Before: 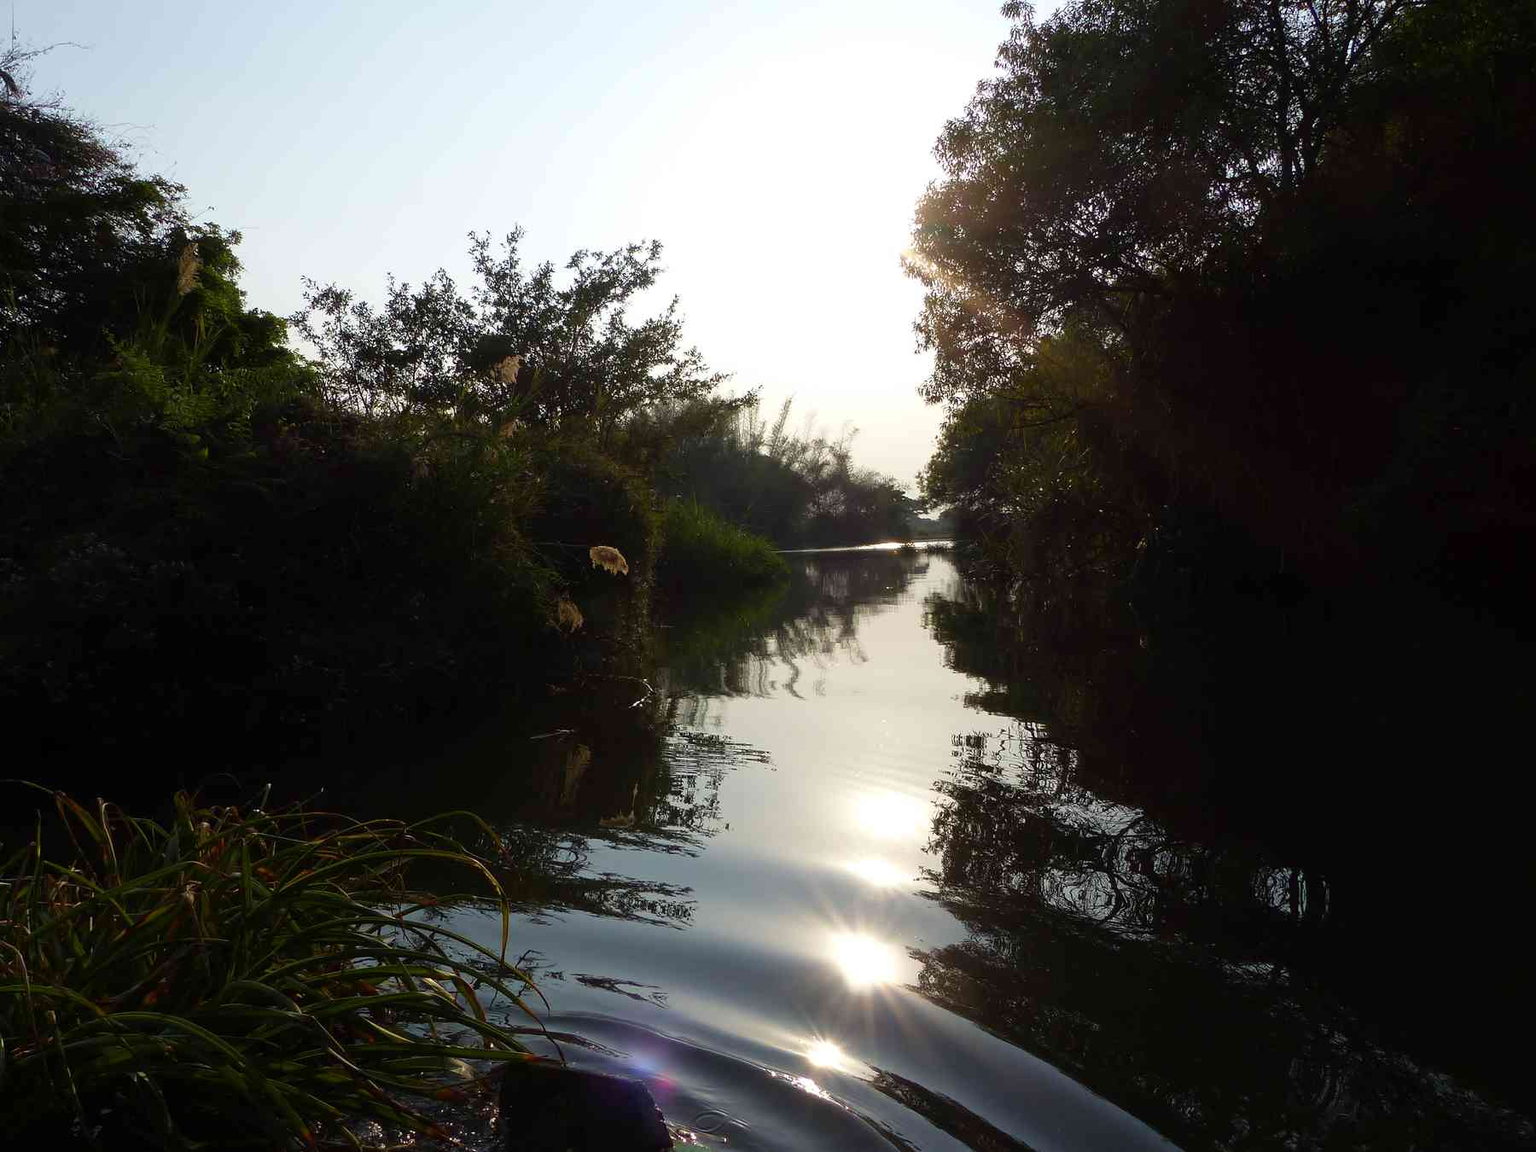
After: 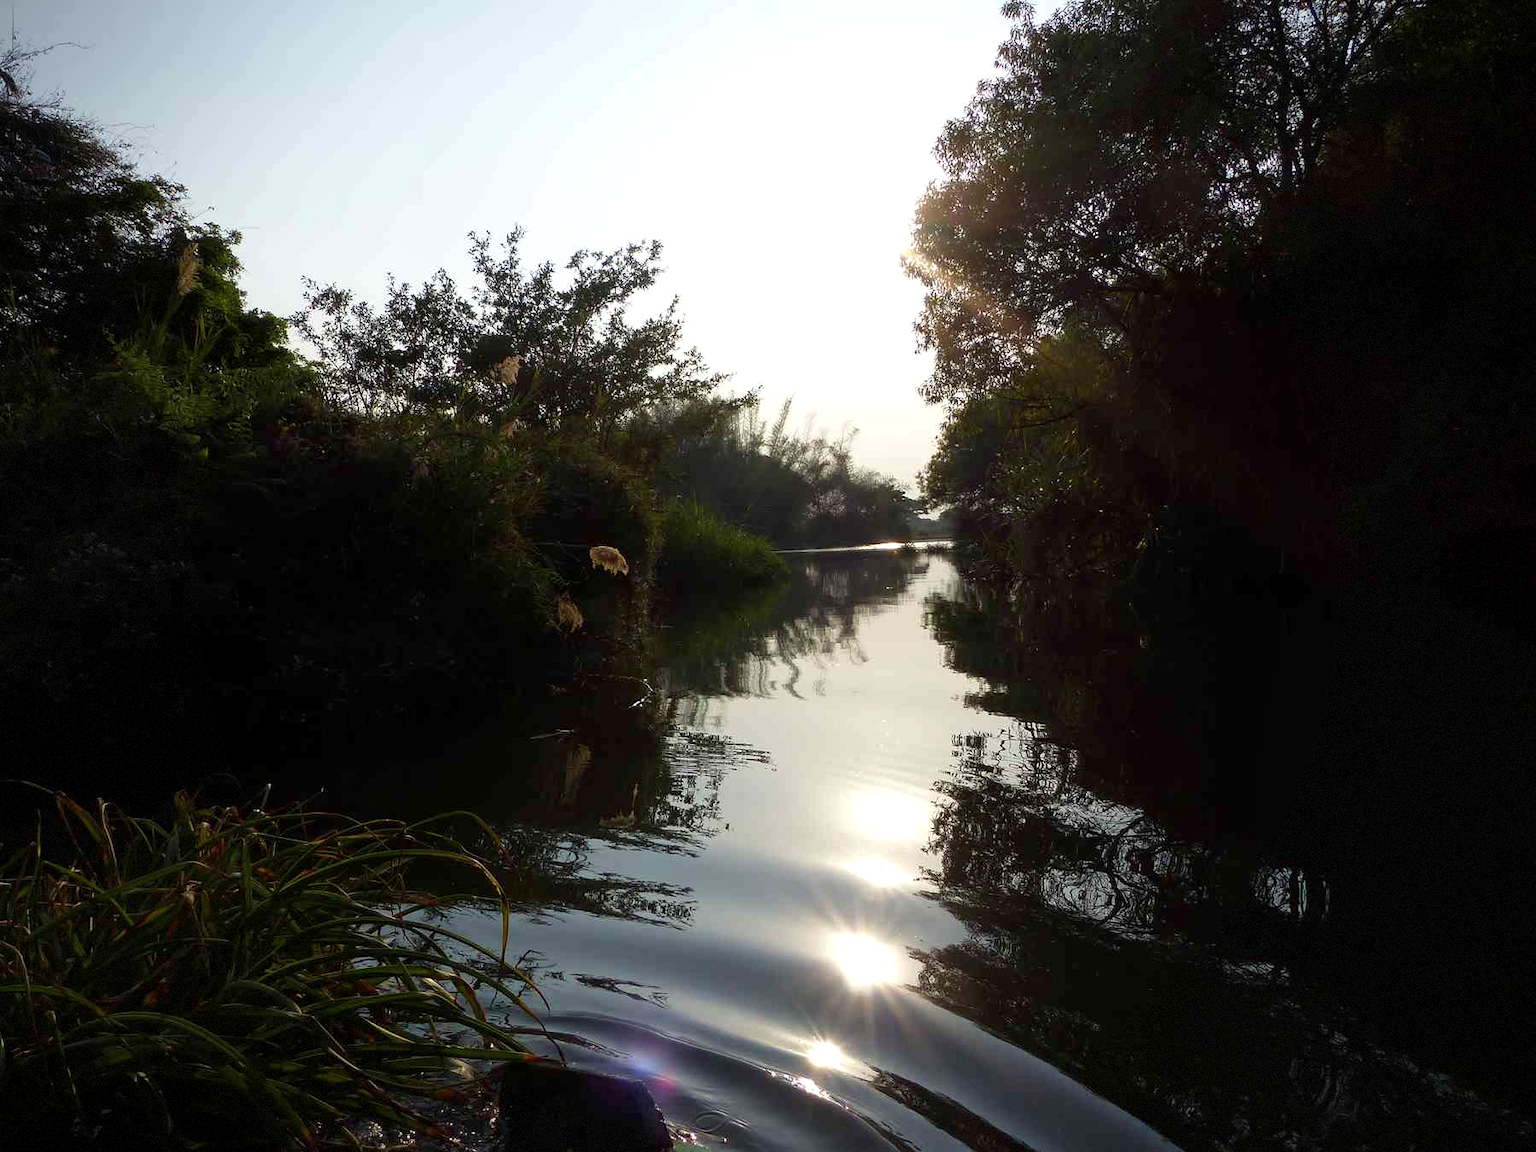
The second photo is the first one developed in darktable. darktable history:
local contrast: highlights 103%, shadows 102%, detail 119%, midtone range 0.2
vignetting: fall-off start 74.19%, fall-off radius 66.03%, saturation -0.002, dithering 8-bit output
